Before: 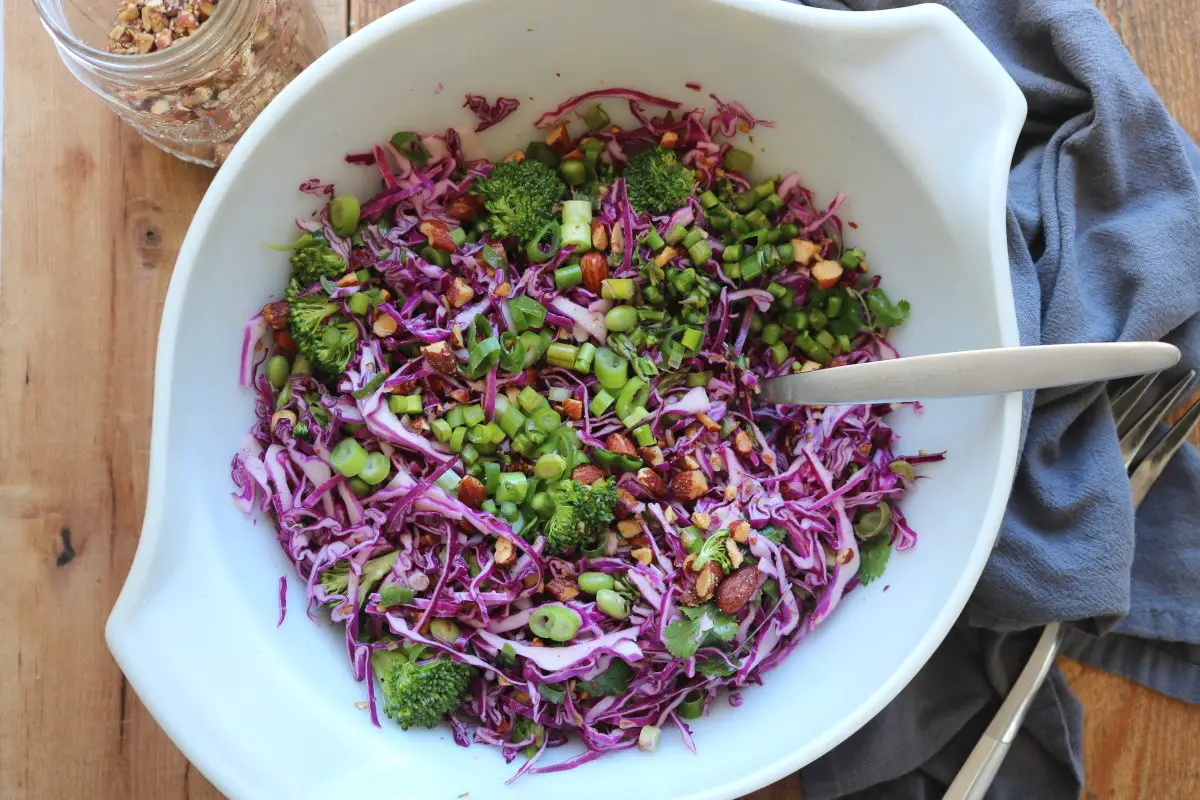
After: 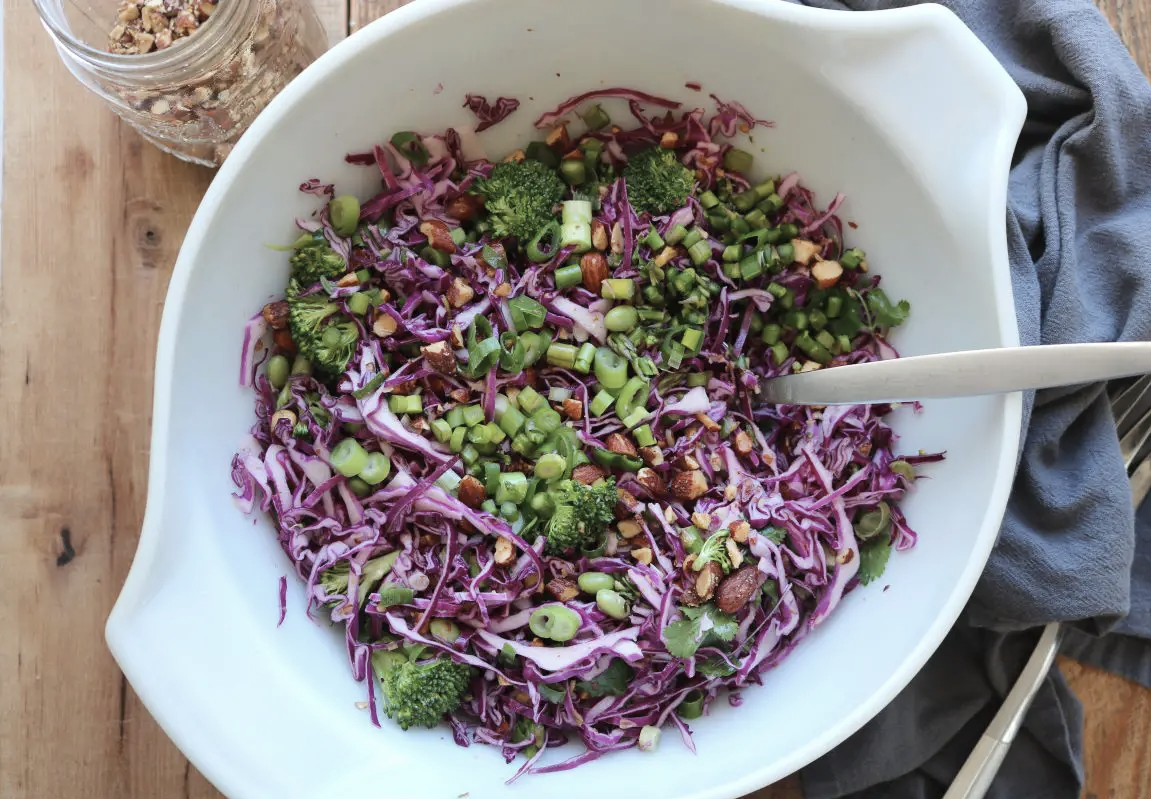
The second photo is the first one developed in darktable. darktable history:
contrast brightness saturation: contrast 0.099, saturation -0.291
crop: right 4.019%, bottom 0.039%
